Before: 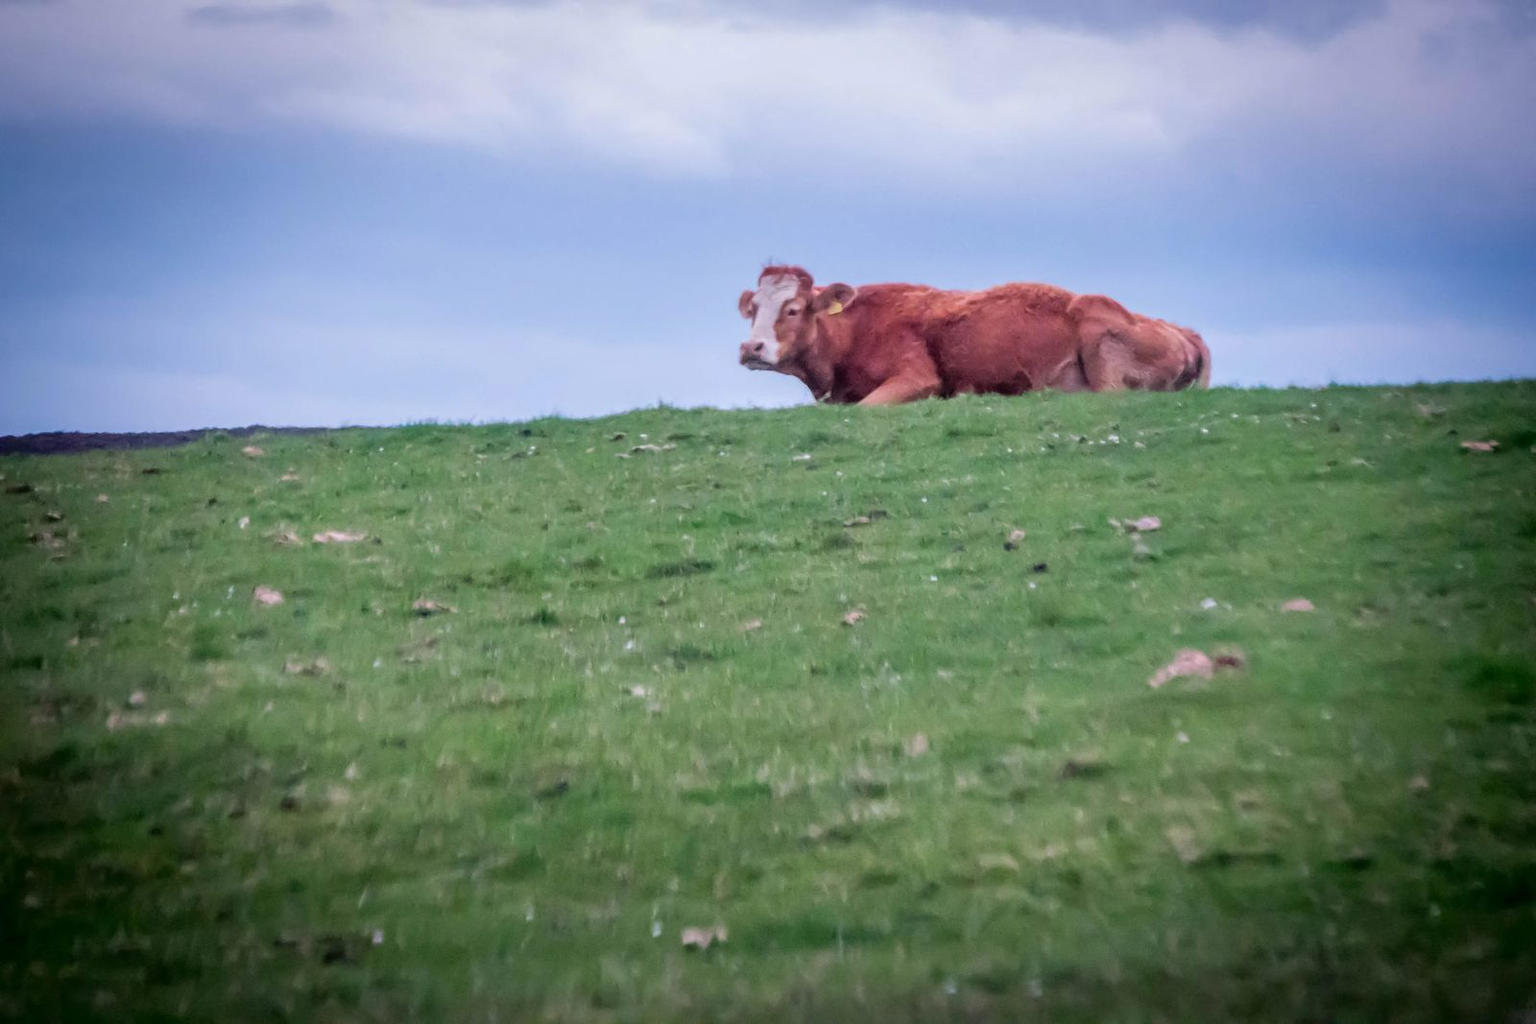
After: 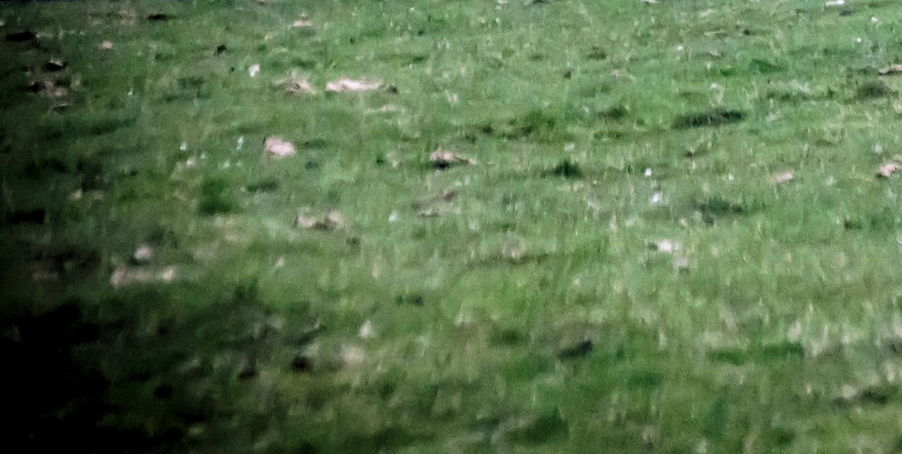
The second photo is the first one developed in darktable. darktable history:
tone curve: curves: ch0 [(0, 0) (0.003, 0.016) (0.011, 0.019) (0.025, 0.023) (0.044, 0.029) (0.069, 0.042) (0.1, 0.068) (0.136, 0.101) (0.177, 0.143) (0.224, 0.21) (0.277, 0.289) (0.335, 0.379) (0.399, 0.476) (0.468, 0.569) (0.543, 0.654) (0.623, 0.75) (0.709, 0.822) (0.801, 0.893) (0.898, 0.946) (1, 1)], preserve colors none
levels: levels [0.101, 0.578, 0.953]
crop: top 44.483%, right 43.593%, bottom 12.892%
